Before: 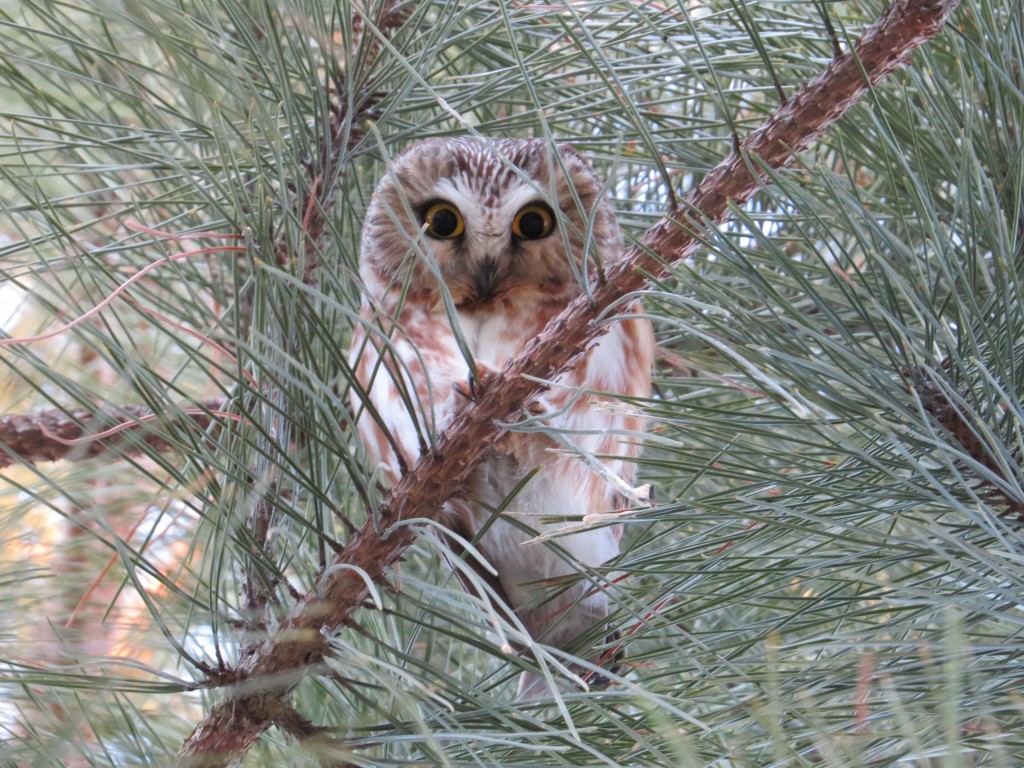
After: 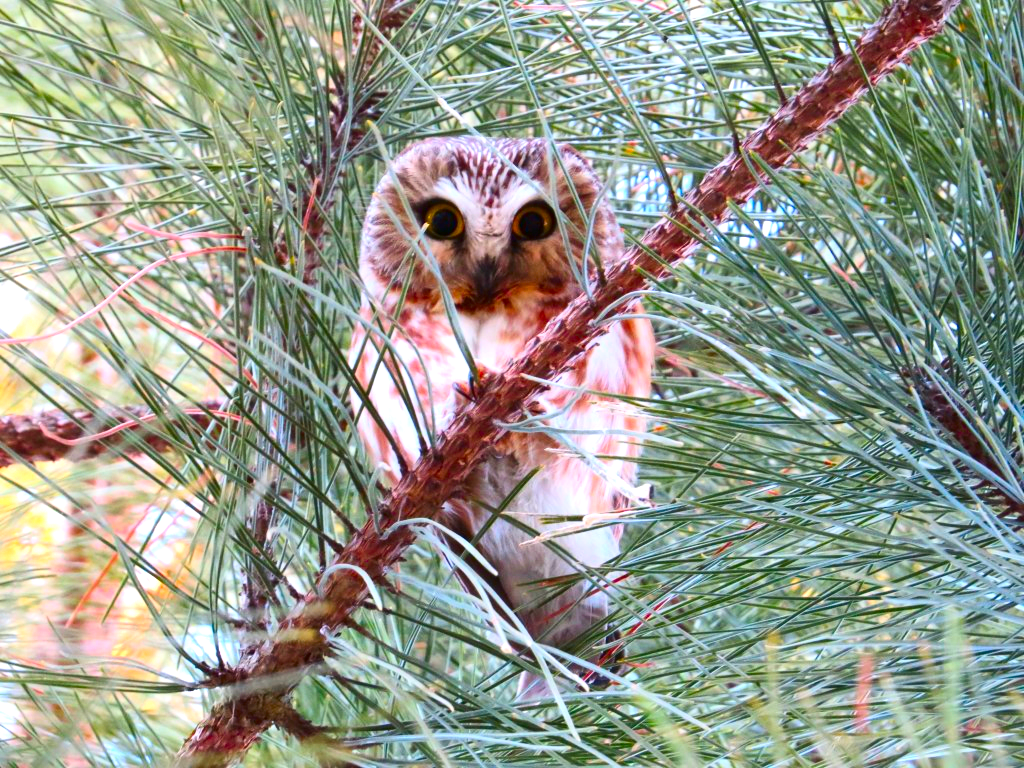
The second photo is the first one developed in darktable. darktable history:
color balance rgb: linear chroma grading › global chroma 41.52%, perceptual saturation grading › global saturation 30.315%
shadows and highlights: shadows 3.57, highlights -16.58, soften with gaussian
contrast brightness saturation: contrast 0.209, brightness -0.1, saturation 0.208
exposure: exposure 0.61 EV, compensate highlight preservation false
